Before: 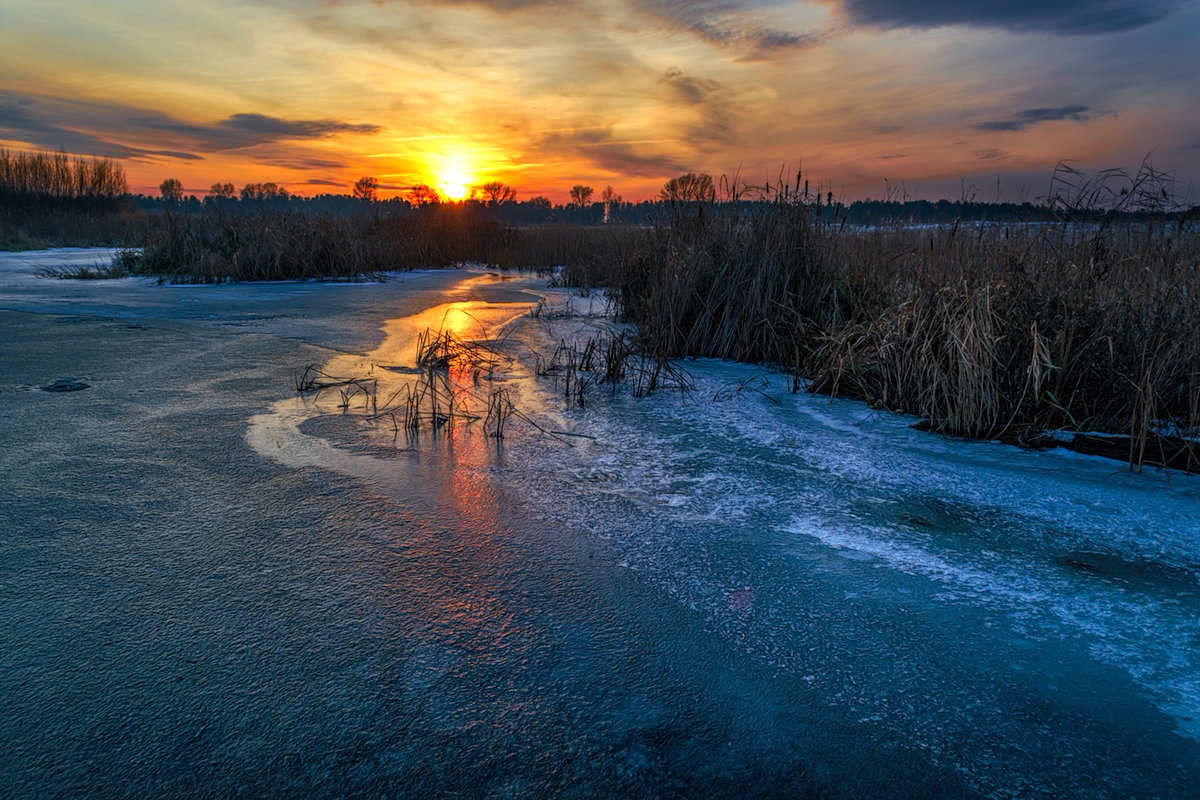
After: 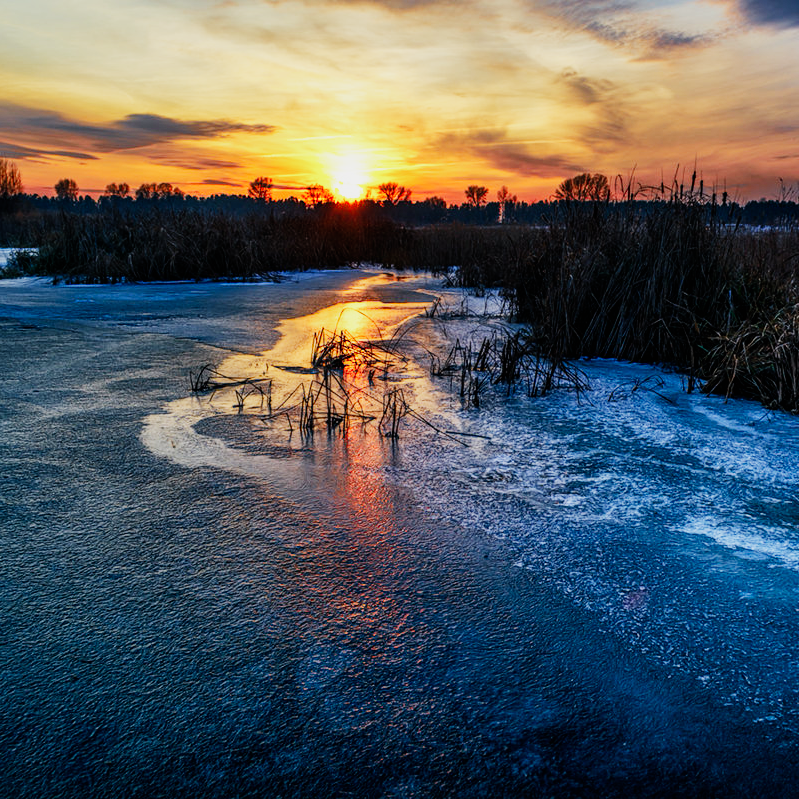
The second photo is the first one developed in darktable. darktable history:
exposure: black level correction 0.001, exposure 0.5 EV, compensate exposure bias true, compensate highlight preservation false
sigmoid: contrast 1.81, skew -0.21, preserve hue 0%, red attenuation 0.1, red rotation 0.035, green attenuation 0.1, green rotation -0.017, blue attenuation 0.15, blue rotation -0.052, base primaries Rec2020
crop and rotate: left 8.786%, right 24.548%
